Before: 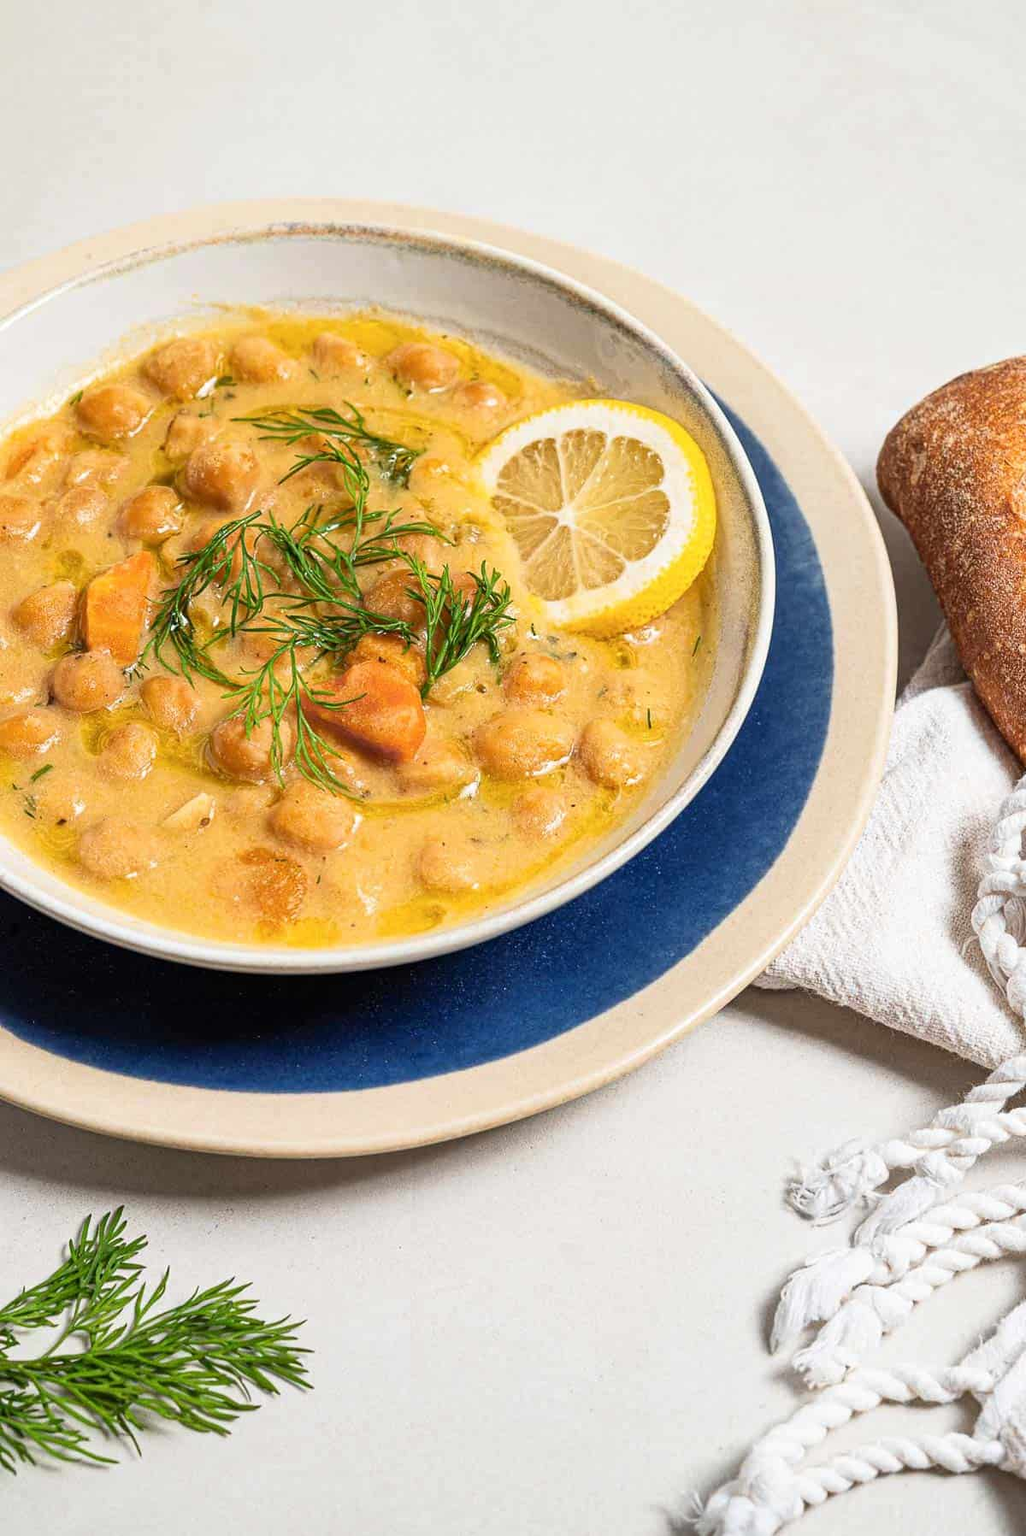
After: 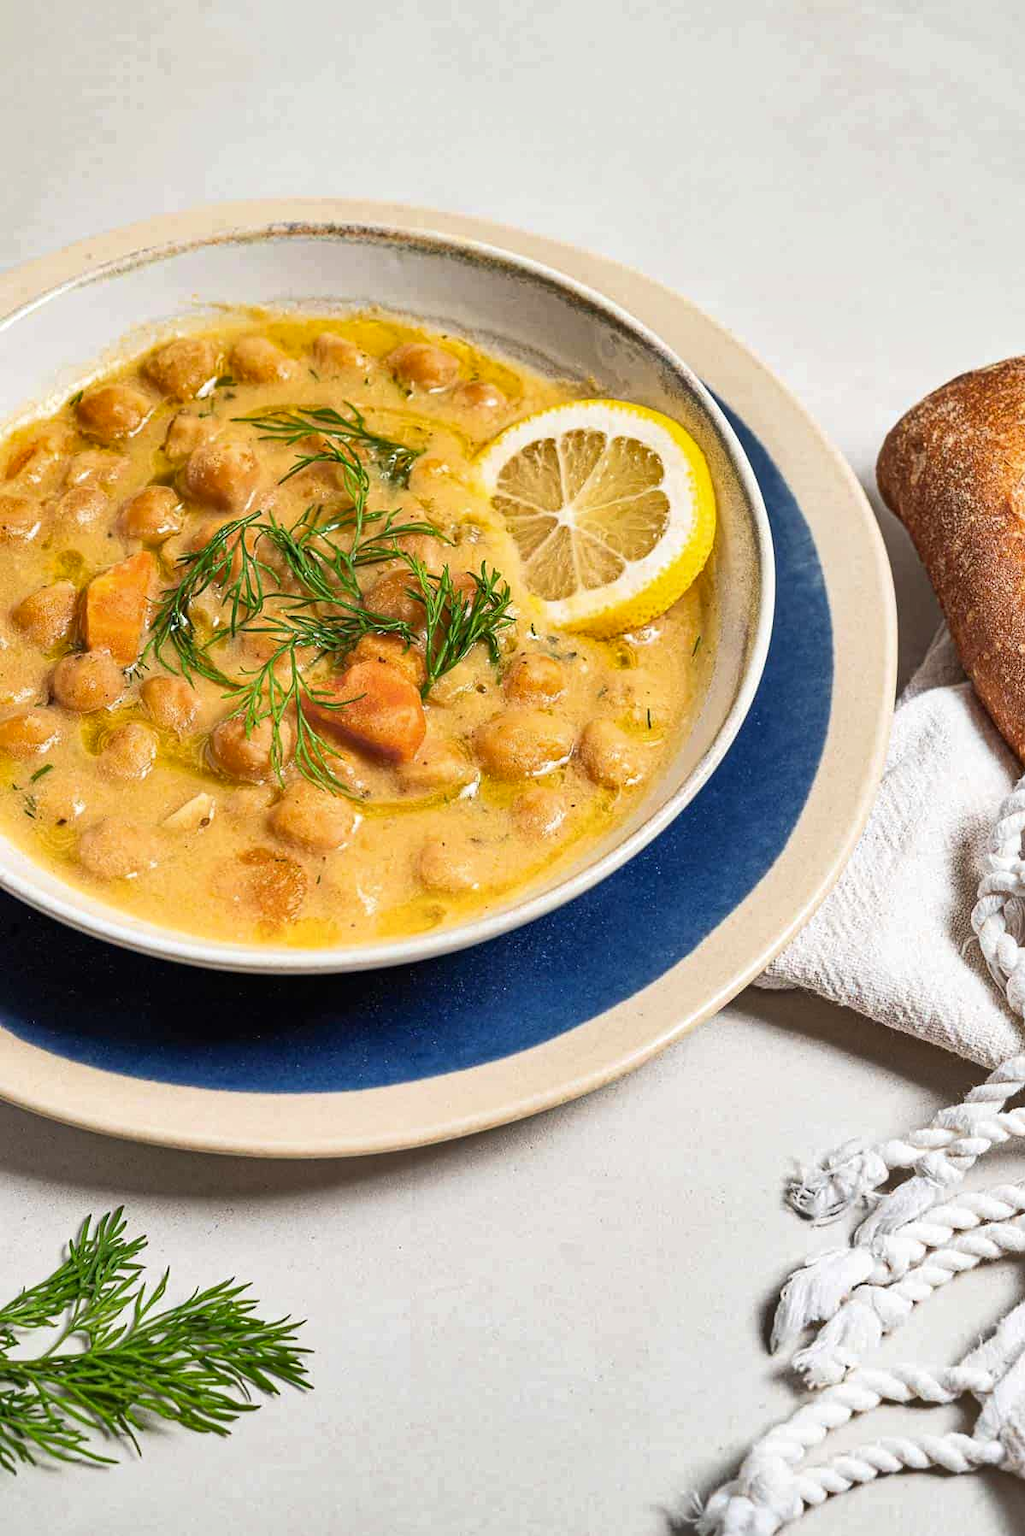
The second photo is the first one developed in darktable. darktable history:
shadows and highlights: shadows 13.13, white point adjustment 1.28, soften with gaussian
